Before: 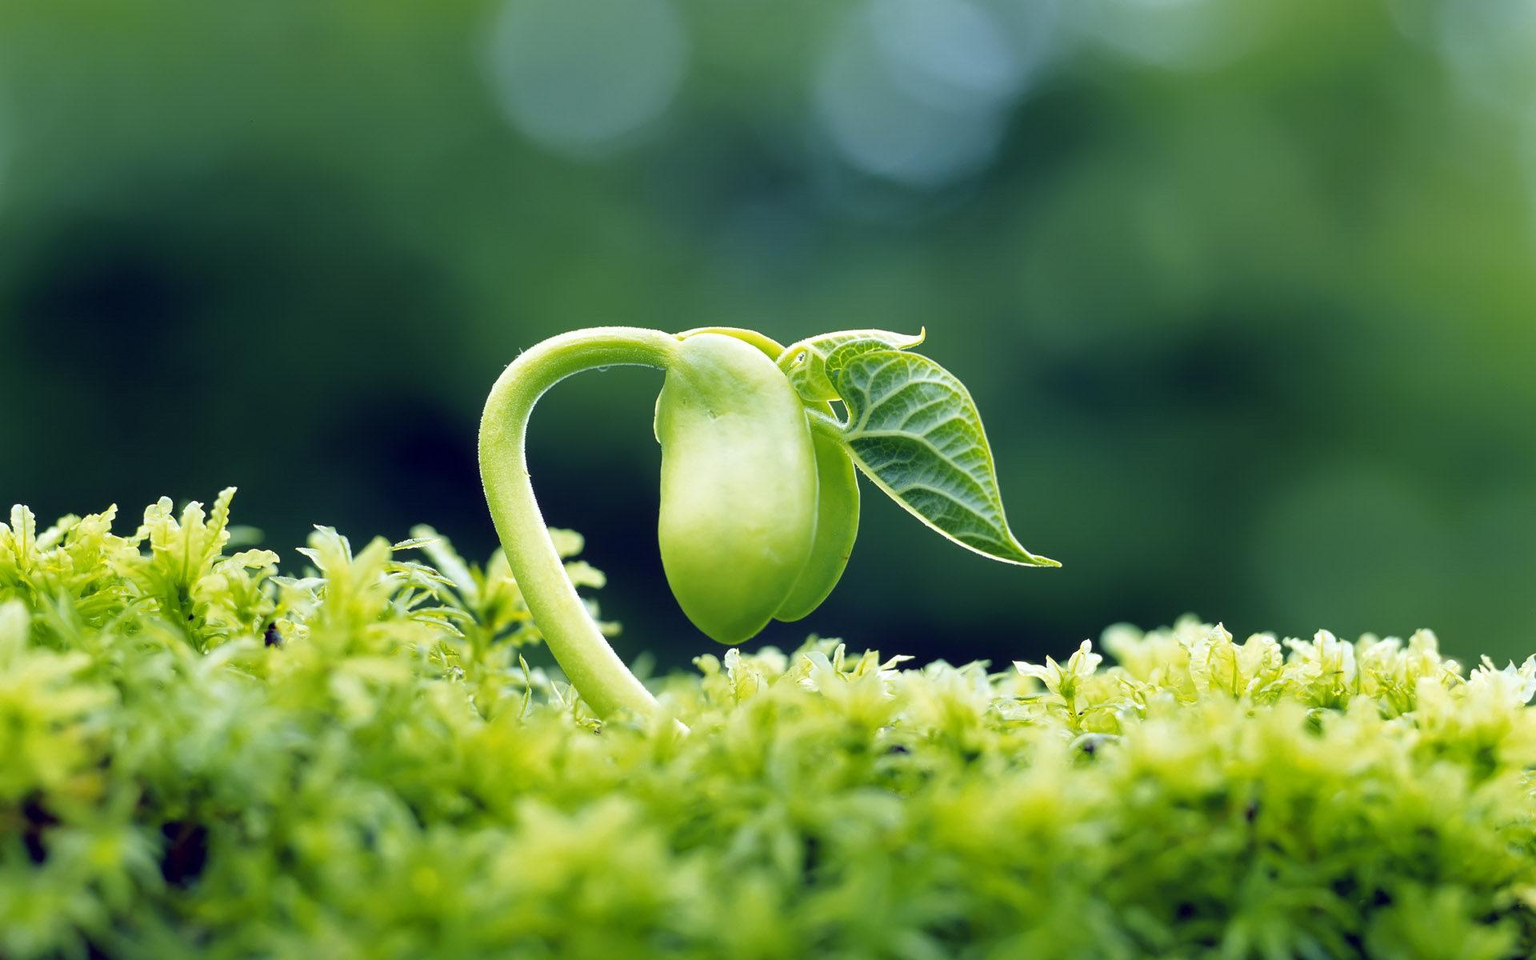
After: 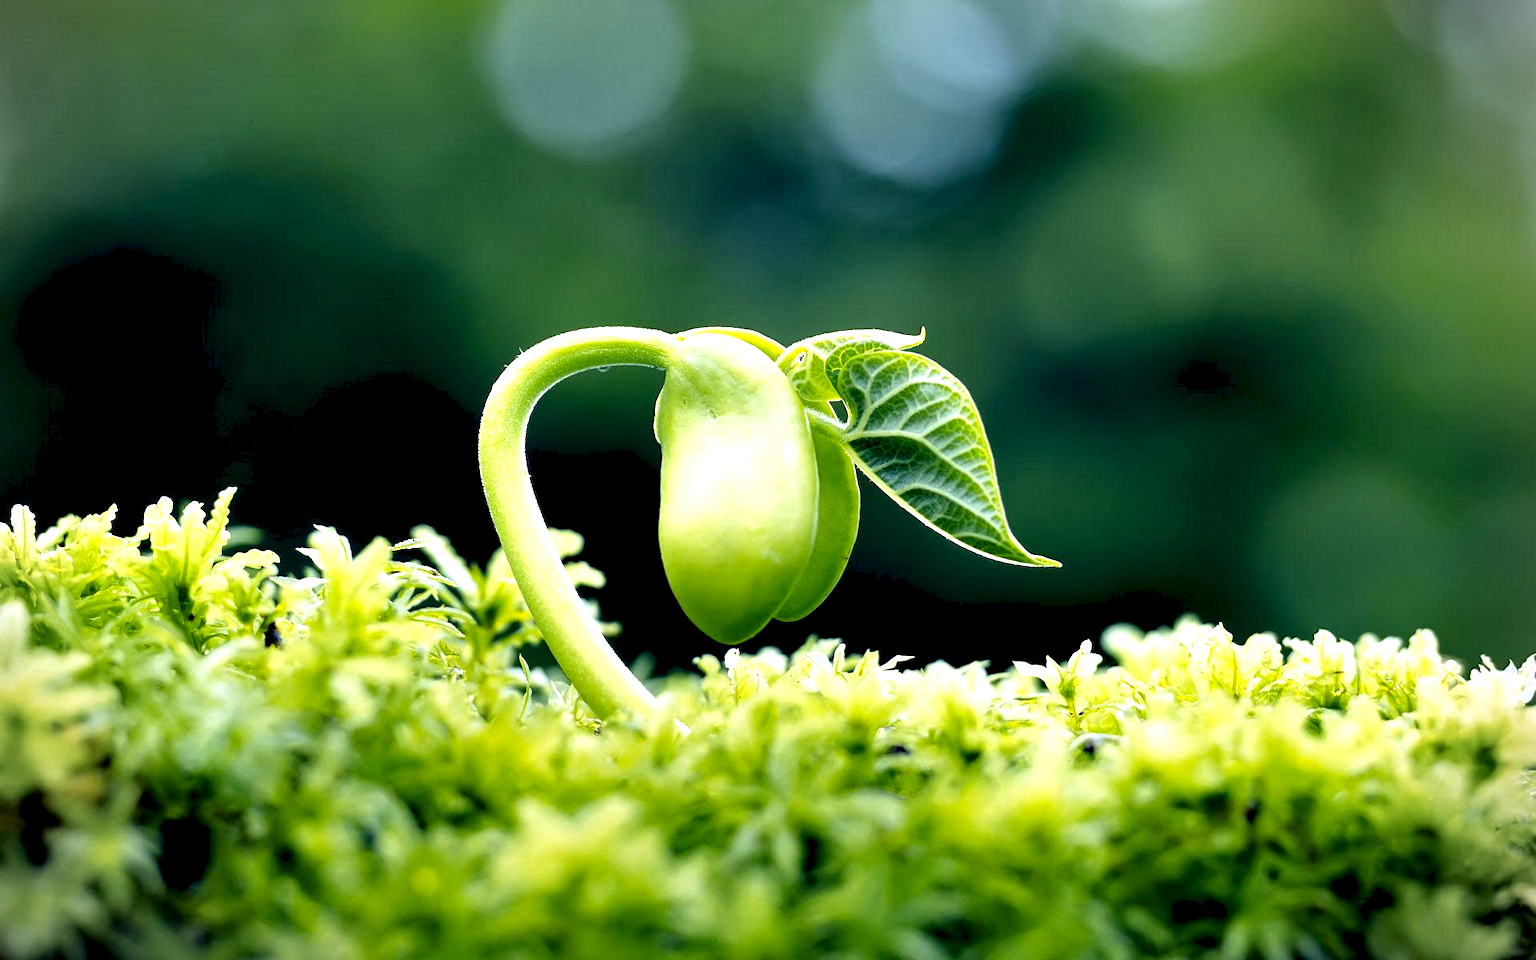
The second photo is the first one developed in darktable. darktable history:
exposure: black level correction 0.011, compensate highlight preservation false
vignetting: fall-off start 88.63%, fall-off radius 42.9%, width/height ratio 1.166
levels: mode automatic, levels [0.062, 0.494, 0.925]
contrast equalizer: y [[0.6 ×6], [0.55 ×6], [0 ×6], [0 ×6], [0 ×6]]
contrast brightness saturation: contrast 0.082, saturation 0.023
